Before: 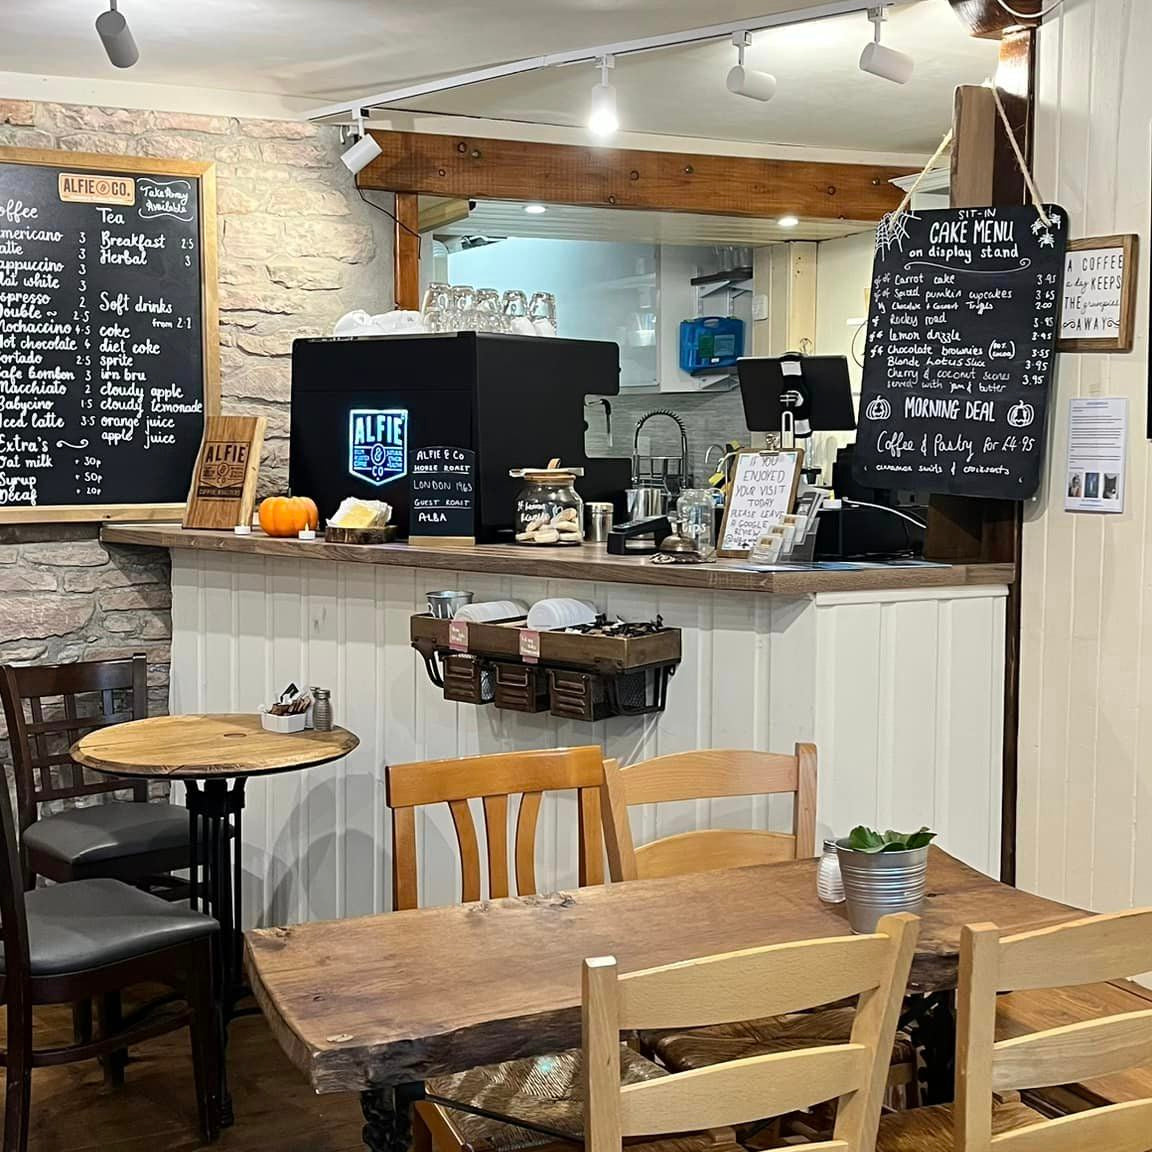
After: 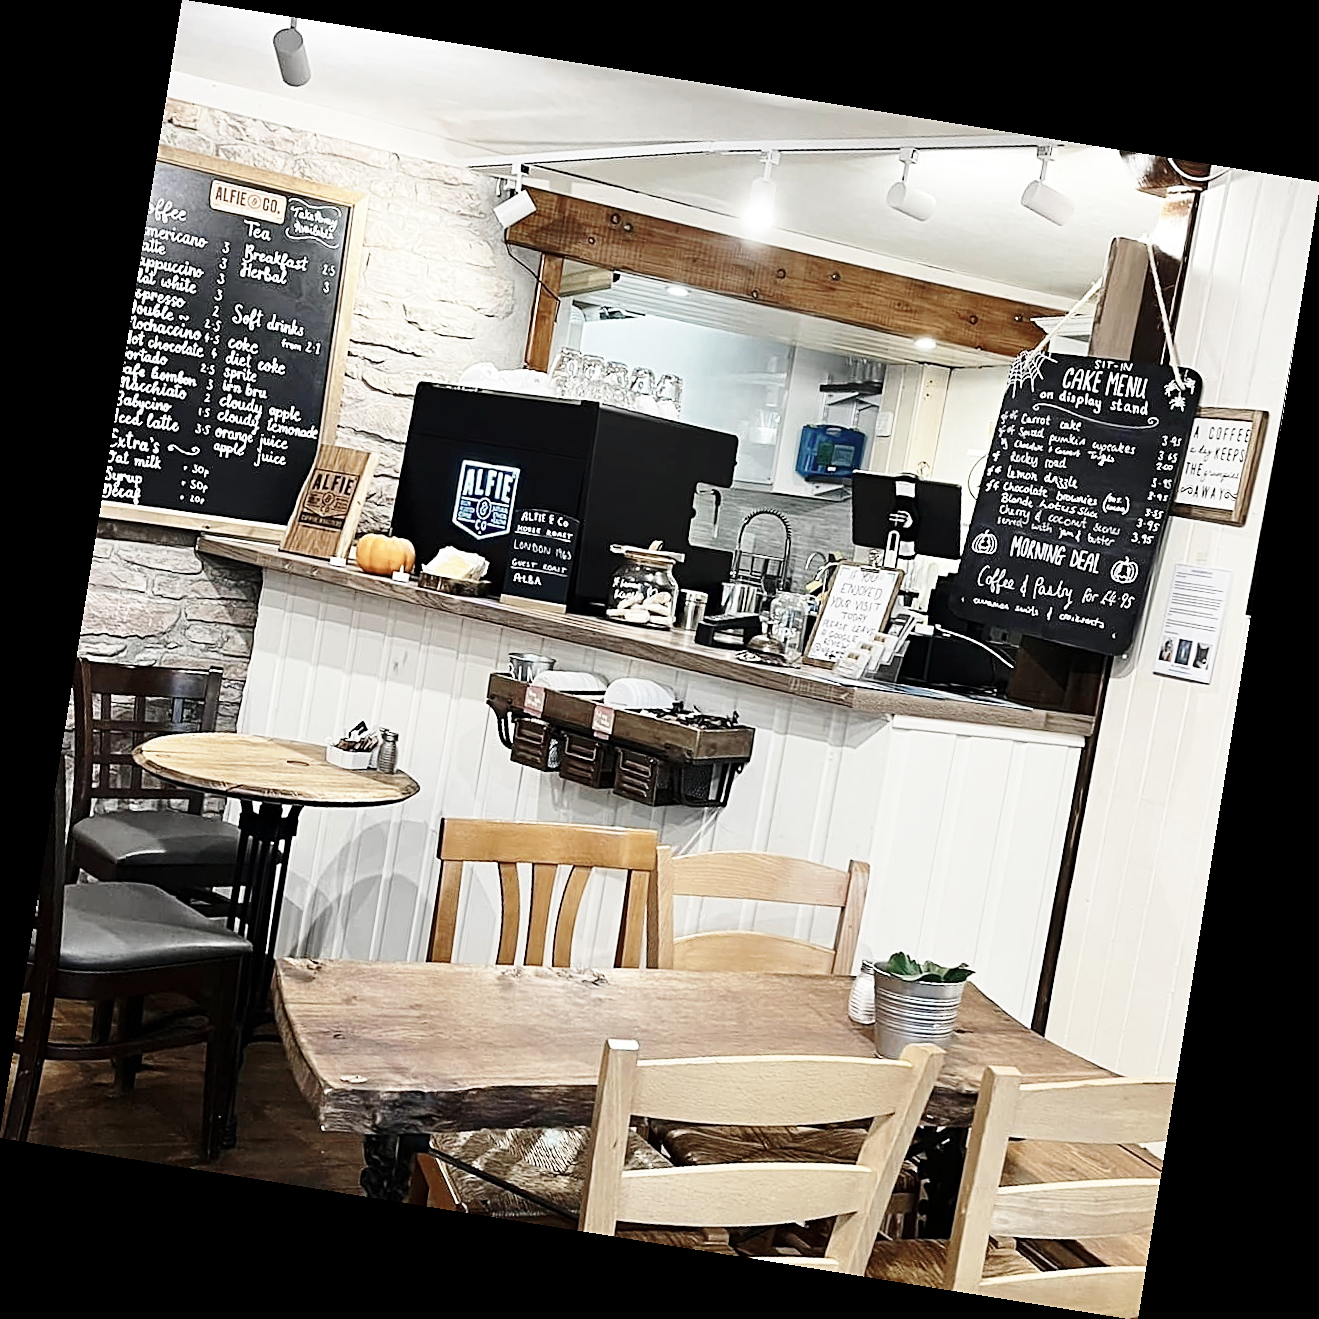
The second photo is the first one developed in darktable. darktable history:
rotate and perspective: rotation 9.12°, automatic cropping off
sharpen: on, module defaults
base curve: curves: ch0 [(0, 0) (0.028, 0.03) (0.121, 0.232) (0.46, 0.748) (0.859, 0.968) (1, 1)], preserve colors none
color zones: curves: ch0 [(0, 0.5) (0.125, 0.4) (0.25, 0.5) (0.375, 0.4) (0.5, 0.4) (0.625, 0.35) (0.75, 0.35) (0.875, 0.5)]; ch1 [(0, 0.35) (0.125, 0.45) (0.25, 0.35) (0.375, 0.35) (0.5, 0.35) (0.625, 0.35) (0.75, 0.45) (0.875, 0.35)]; ch2 [(0, 0.6) (0.125, 0.5) (0.25, 0.5) (0.375, 0.6) (0.5, 0.6) (0.625, 0.5) (0.75, 0.5) (0.875, 0.5)]
contrast brightness saturation: contrast 0.1, saturation -0.3
